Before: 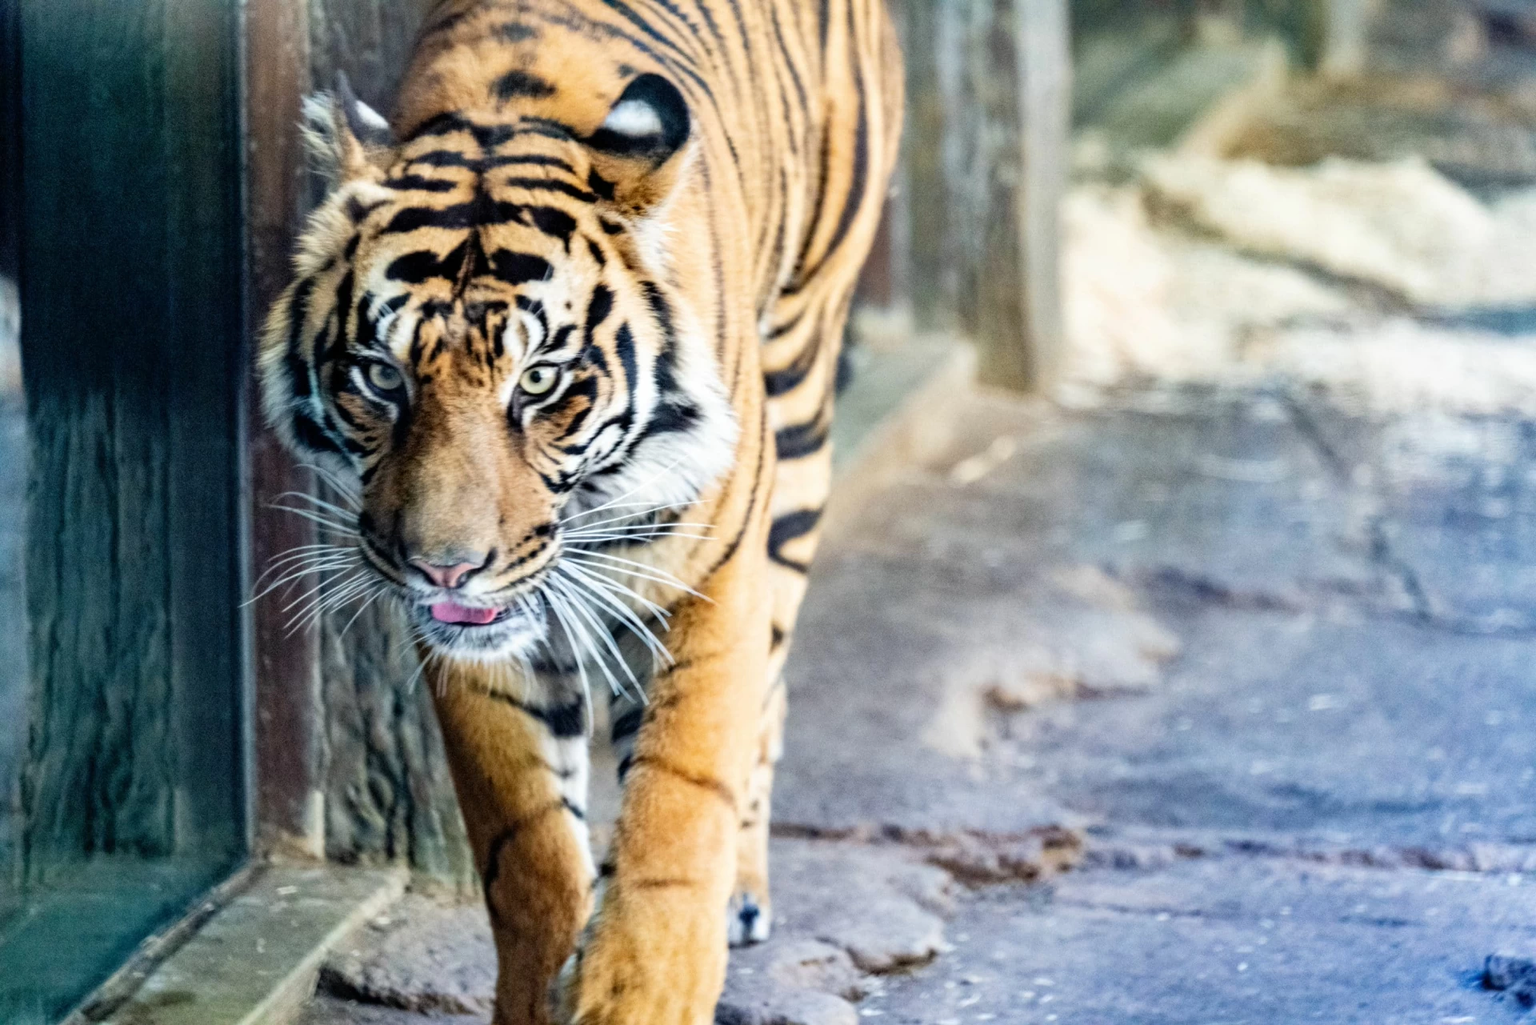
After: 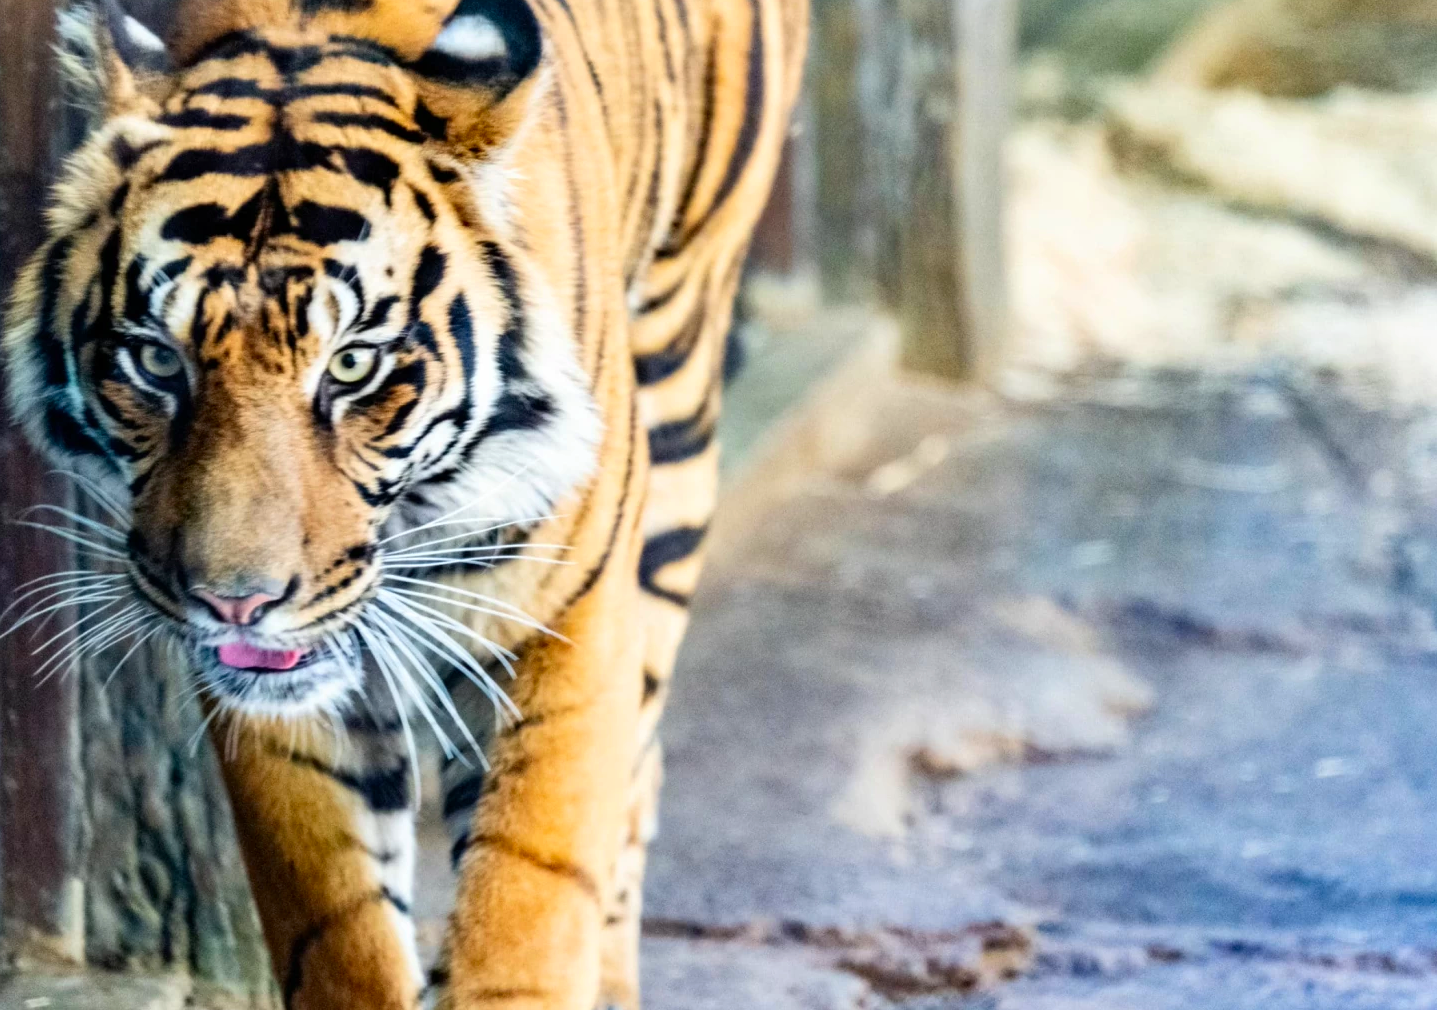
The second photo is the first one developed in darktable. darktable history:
crop: left 16.768%, top 8.653%, right 8.362%, bottom 12.485%
contrast brightness saturation: contrast 0.09, saturation 0.28
